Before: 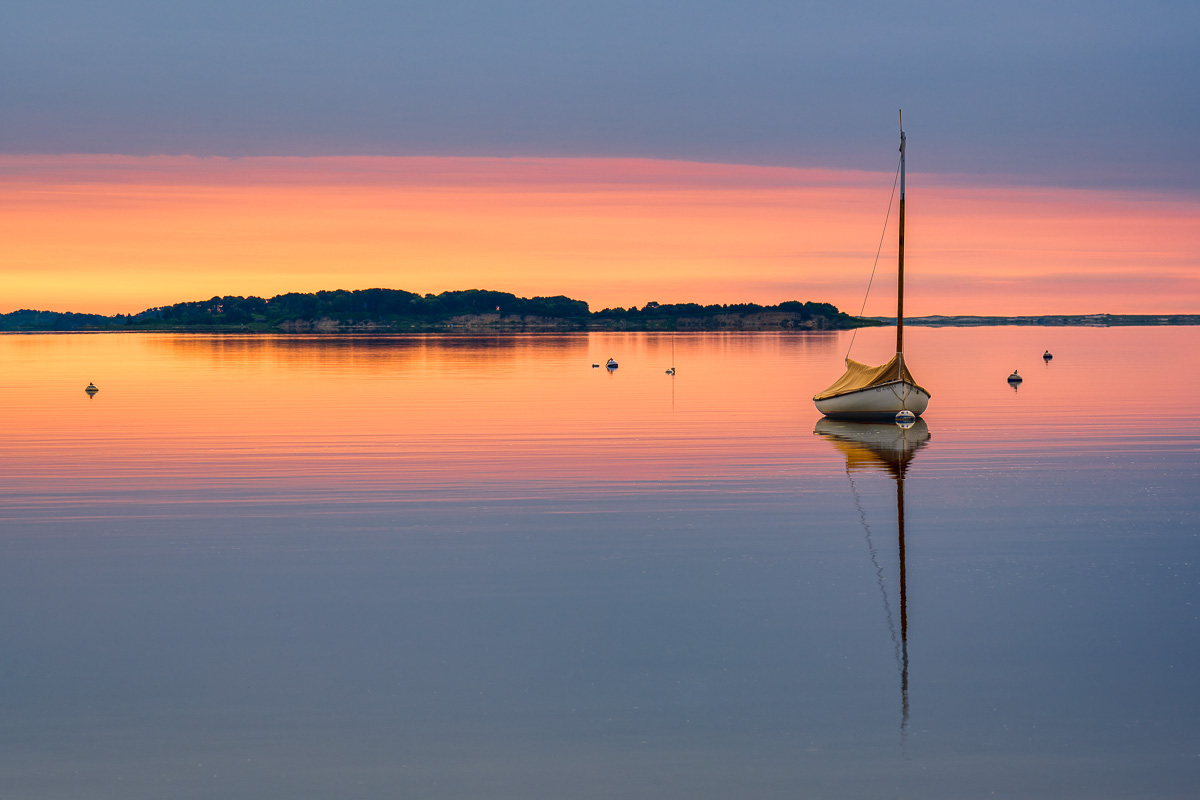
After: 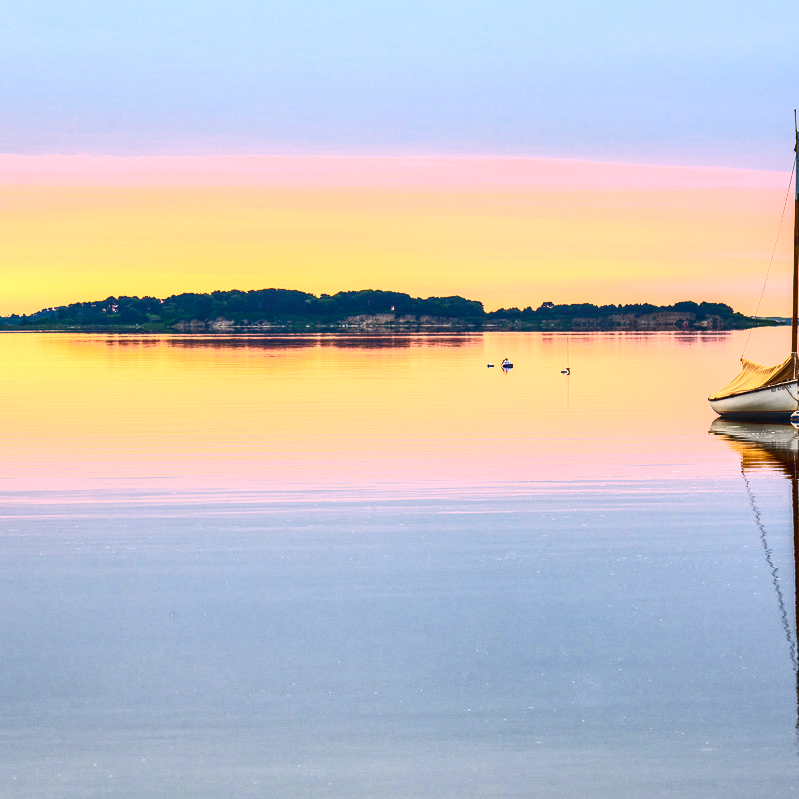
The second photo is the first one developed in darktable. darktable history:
local contrast: on, module defaults
sharpen: radius 5.325, amount 0.312, threshold 26.433
contrast brightness saturation: contrast 0.62, brightness 0.34, saturation 0.14
crop and rotate: left 8.786%, right 24.548%
exposure: exposure 0.507 EV, compensate highlight preservation false
